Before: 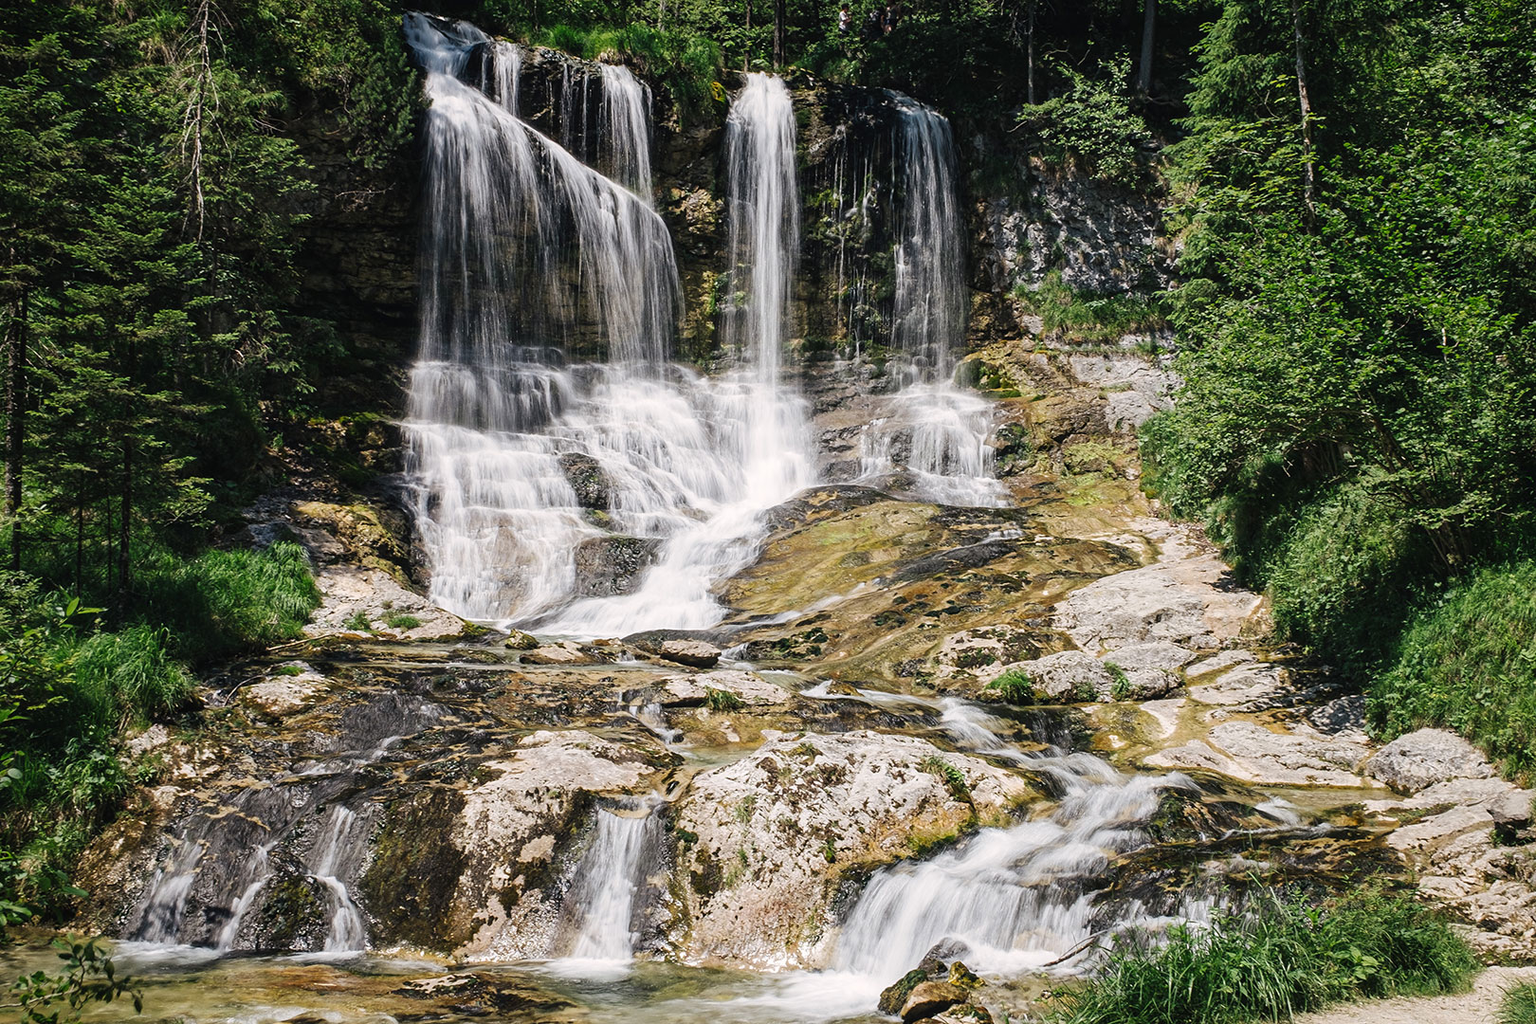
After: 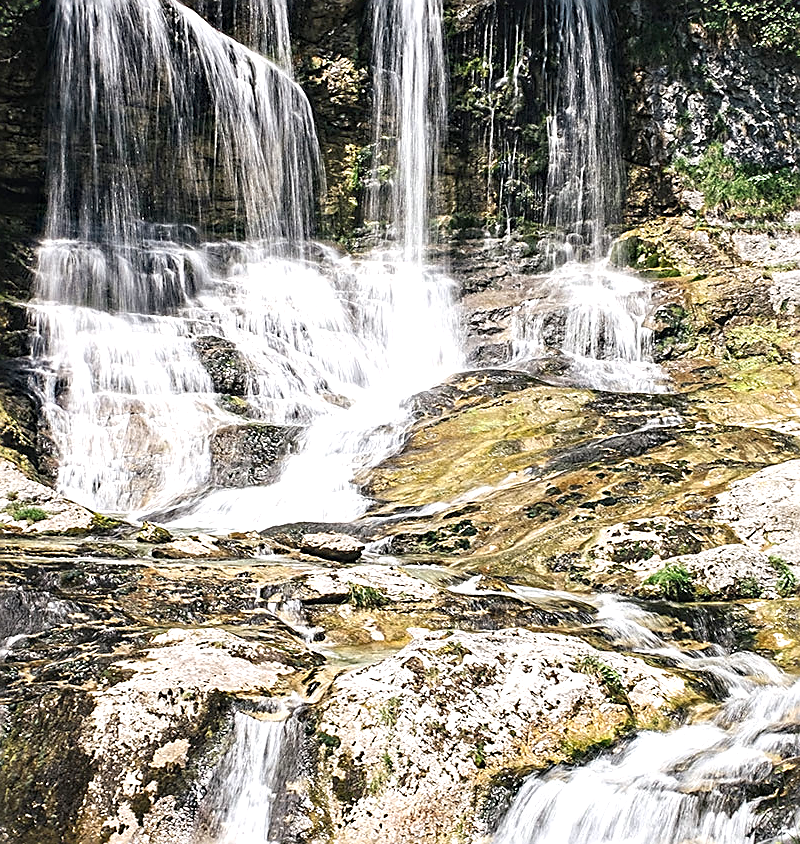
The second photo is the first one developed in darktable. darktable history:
crop and rotate: angle 0.021°, left 24.452%, top 13.192%, right 26.081%, bottom 8.604%
exposure: exposure 0.772 EV, compensate highlight preservation false
color correction: highlights b* 0.044, saturation 0.855
sharpen: amount 0.752
haze removal: strength 0.298, distance 0.245, compatibility mode true, adaptive false
